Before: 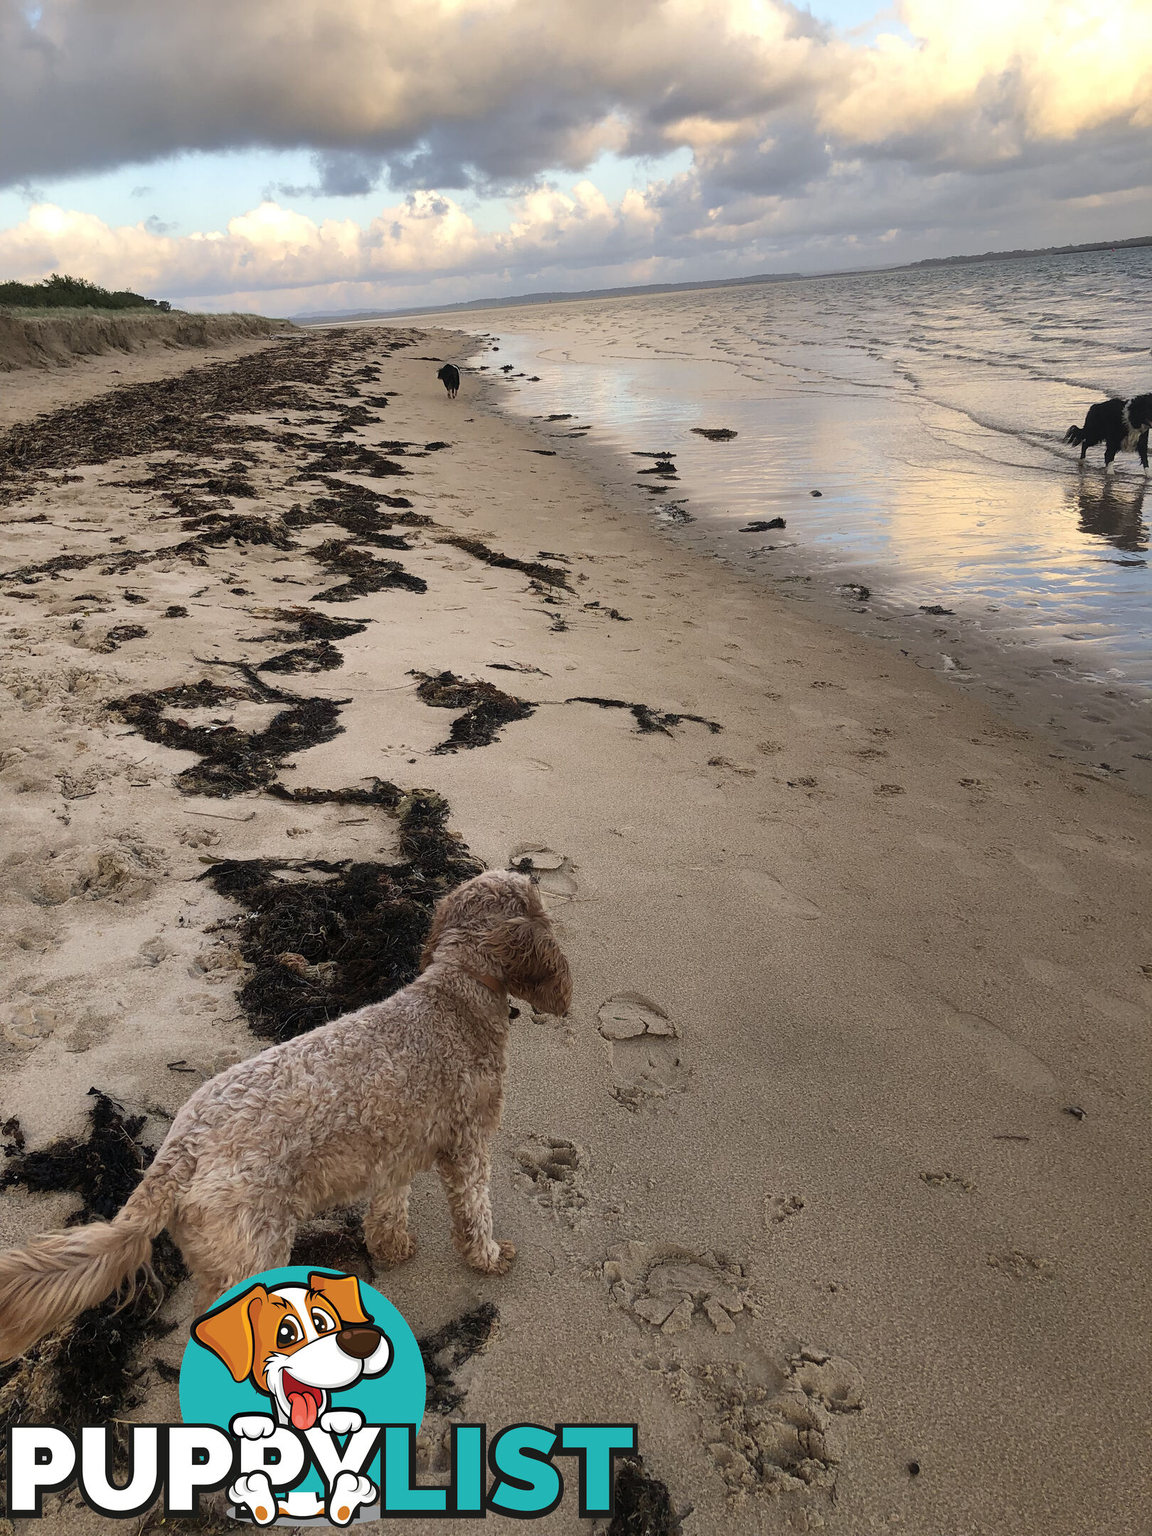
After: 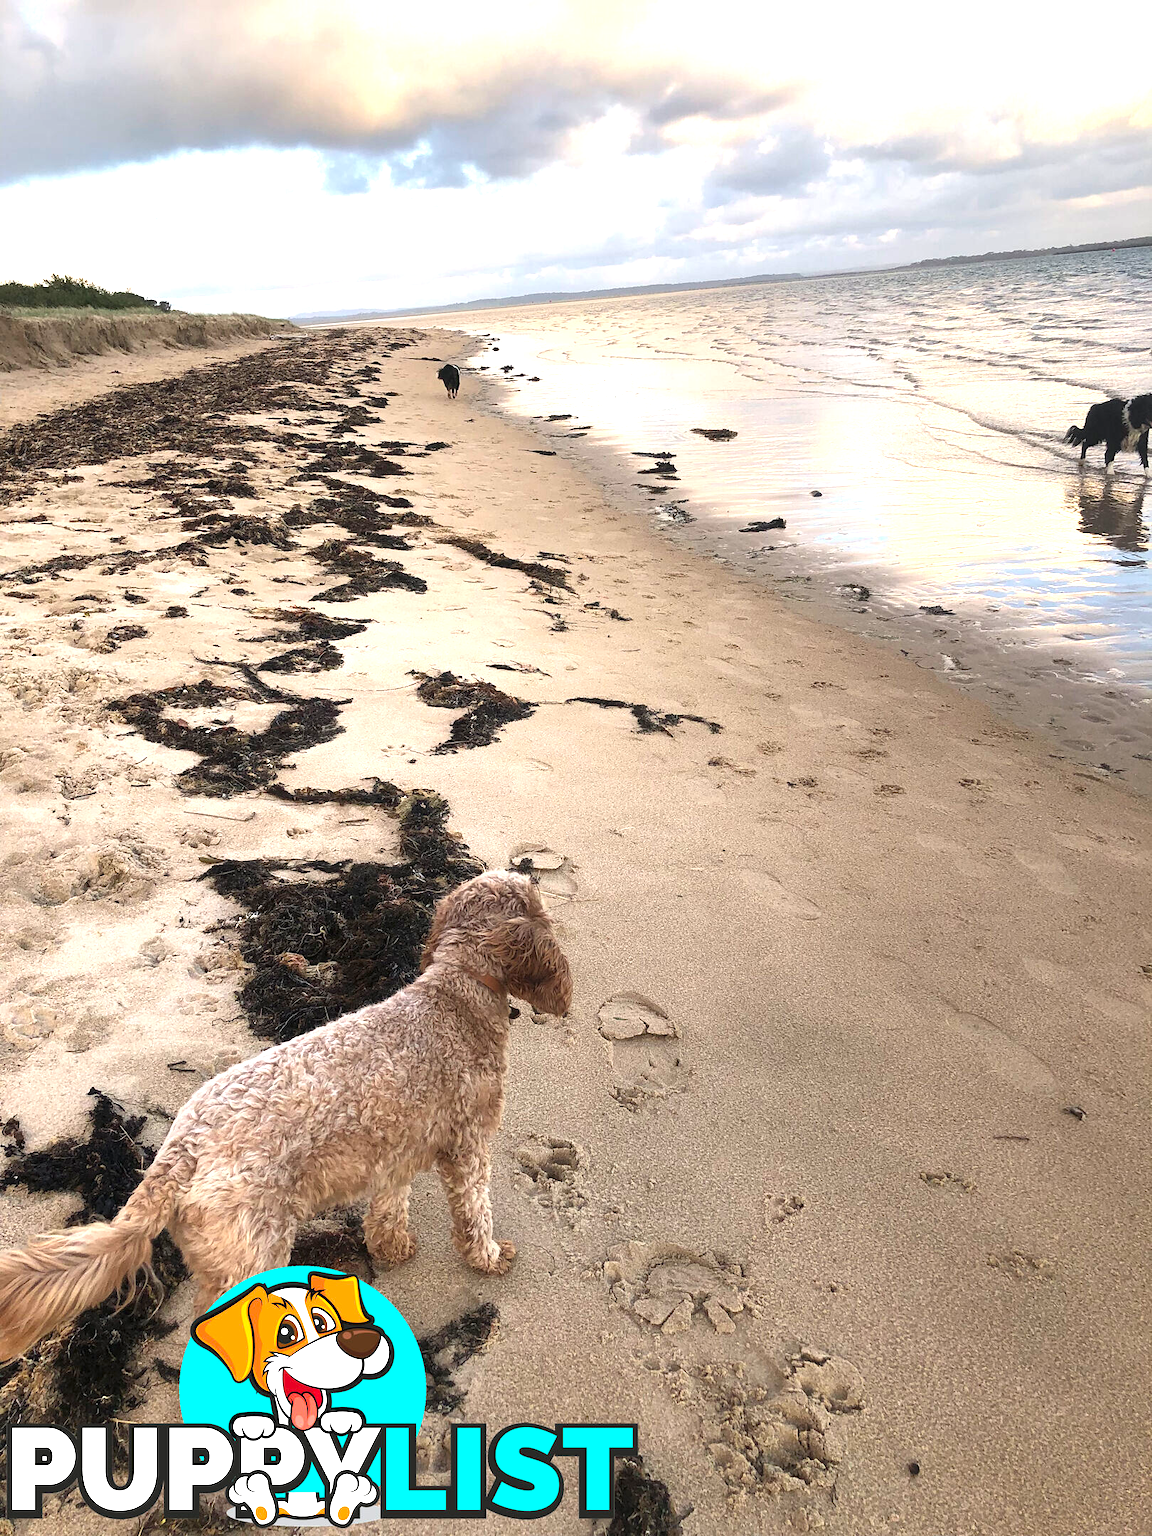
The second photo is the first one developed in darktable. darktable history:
exposure: black level correction 0, exposure 1.2 EV, compensate highlight preservation false
levels: levels [0, 0.51, 1]
